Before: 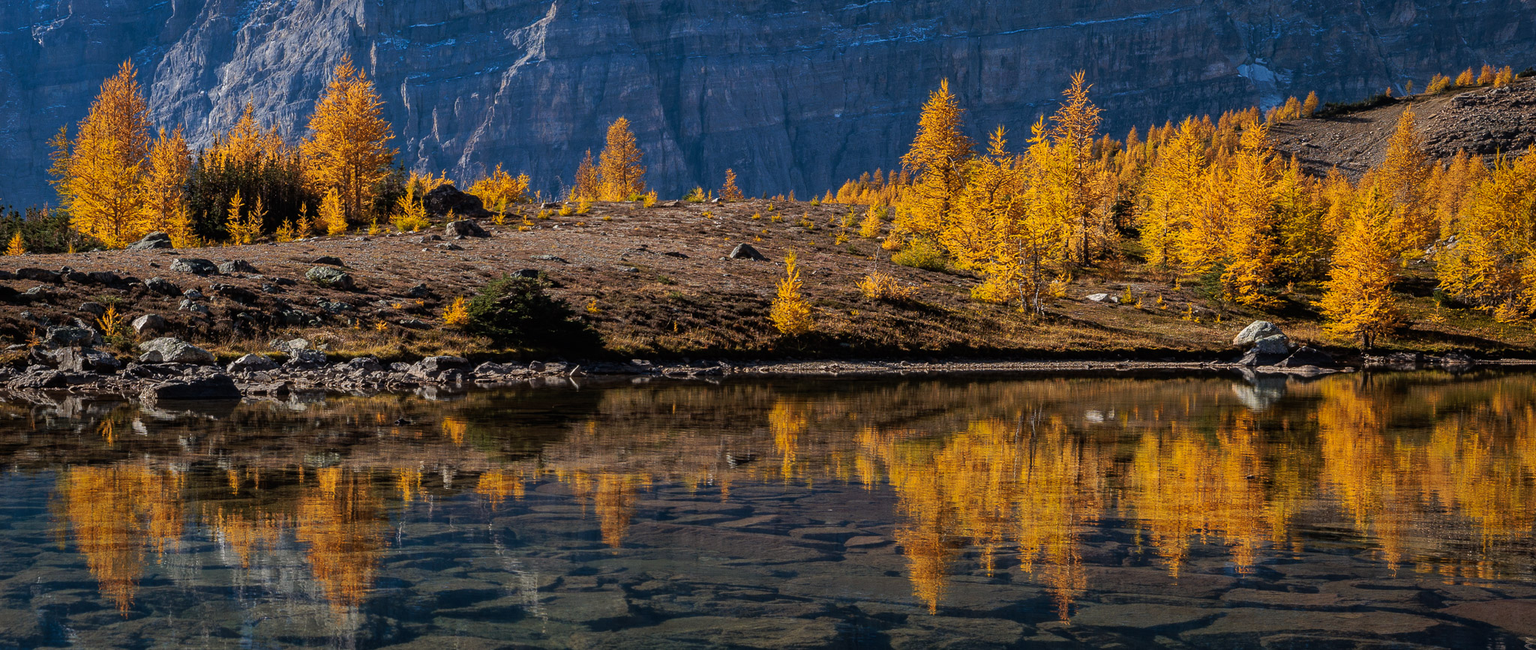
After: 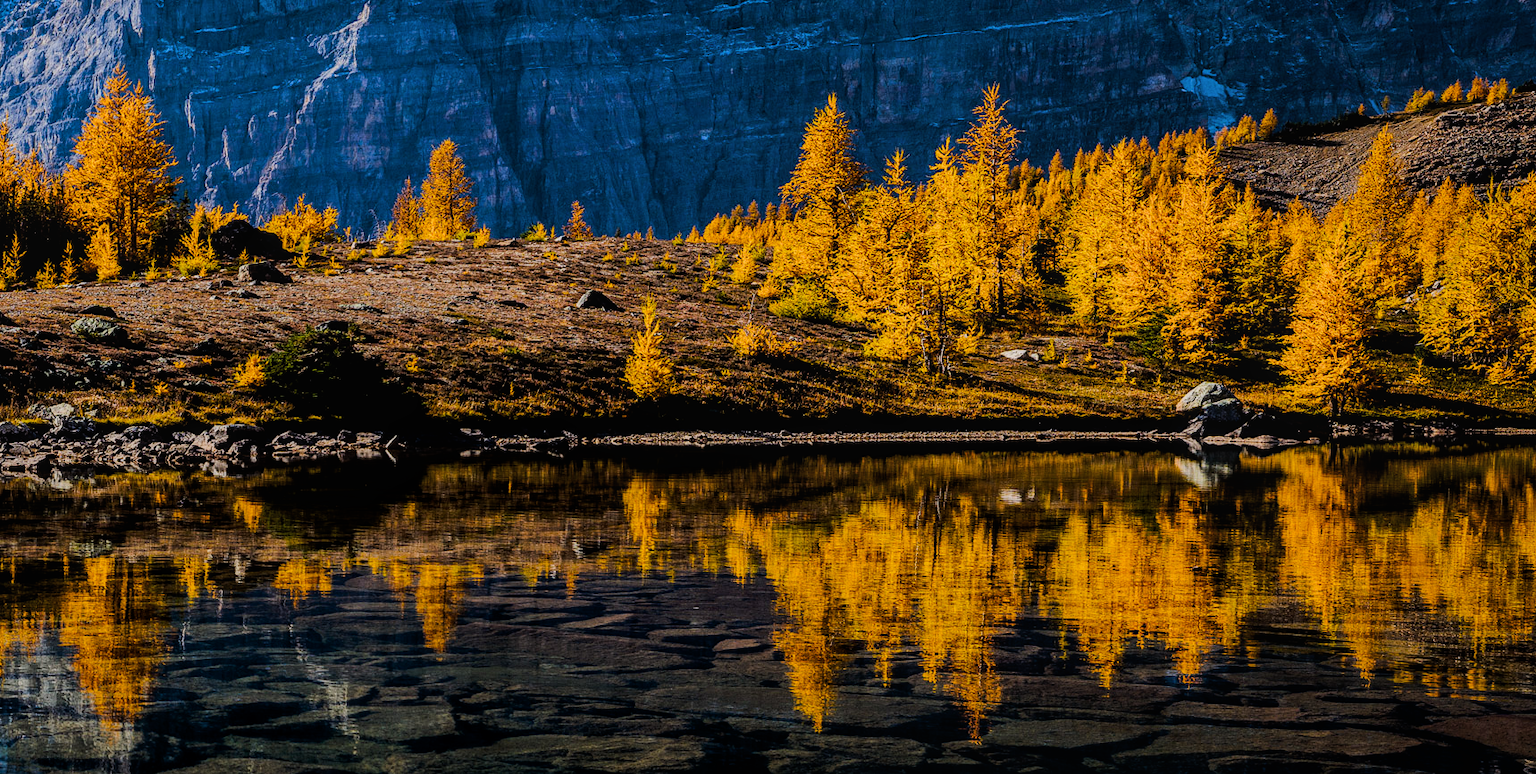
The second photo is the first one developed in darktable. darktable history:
local contrast: detail 109%
crop: left 16.05%
filmic rgb: black relative exposure -8.55 EV, white relative exposure 5.56 EV, hardness 3.39, contrast 1.017
color balance rgb: linear chroma grading › shadows 9.682%, linear chroma grading › highlights 9.314%, linear chroma grading › global chroma 14.532%, linear chroma grading › mid-tones 14.745%, perceptual saturation grading › global saturation 19.58%
tone equalizer: -8 EV -1.08 EV, -7 EV -1.02 EV, -6 EV -0.887 EV, -5 EV -0.606 EV, -3 EV 0.575 EV, -2 EV 0.838 EV, -1 EV 0.998 EV, +0 EV 1.06 EV, edges refinement/feathering 500, mask exposure compensation -1.57 EV, preserve details no
exposure: black level correction 0.005, exposure 0.016 EV, compensate highlight preservation false
